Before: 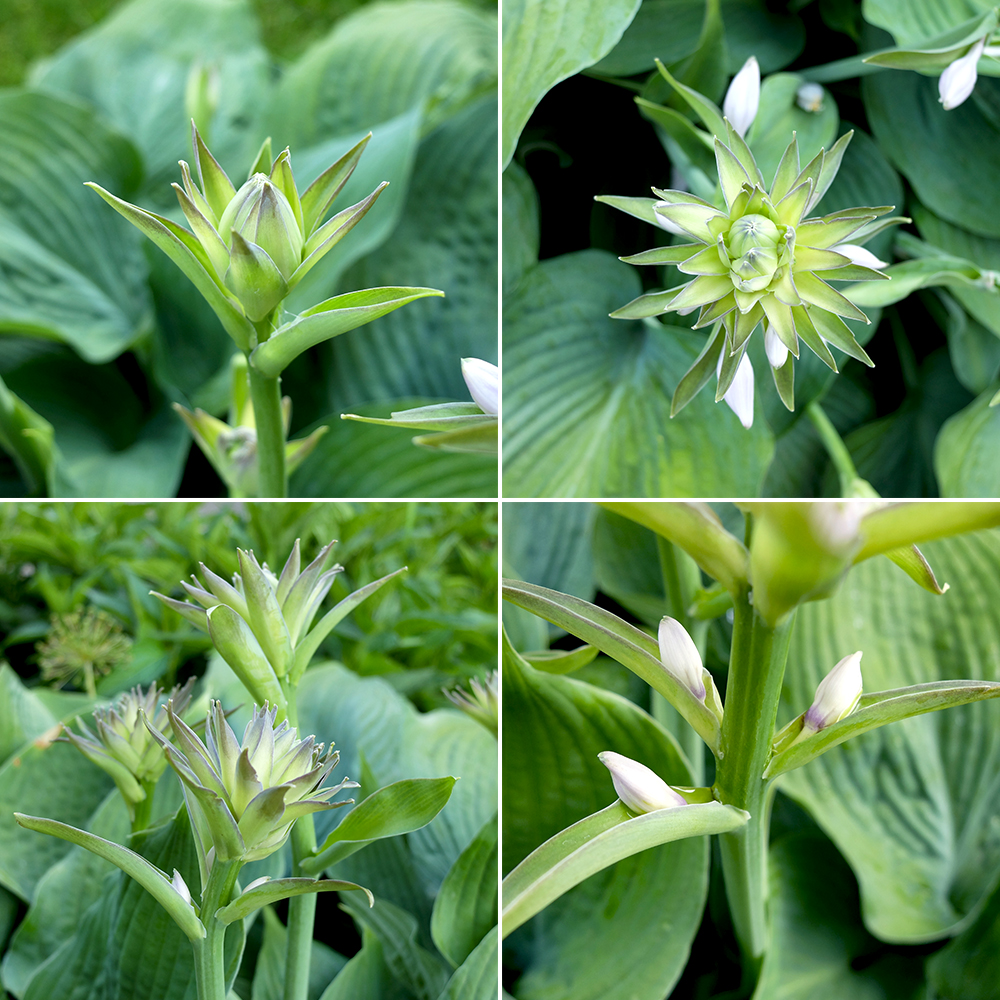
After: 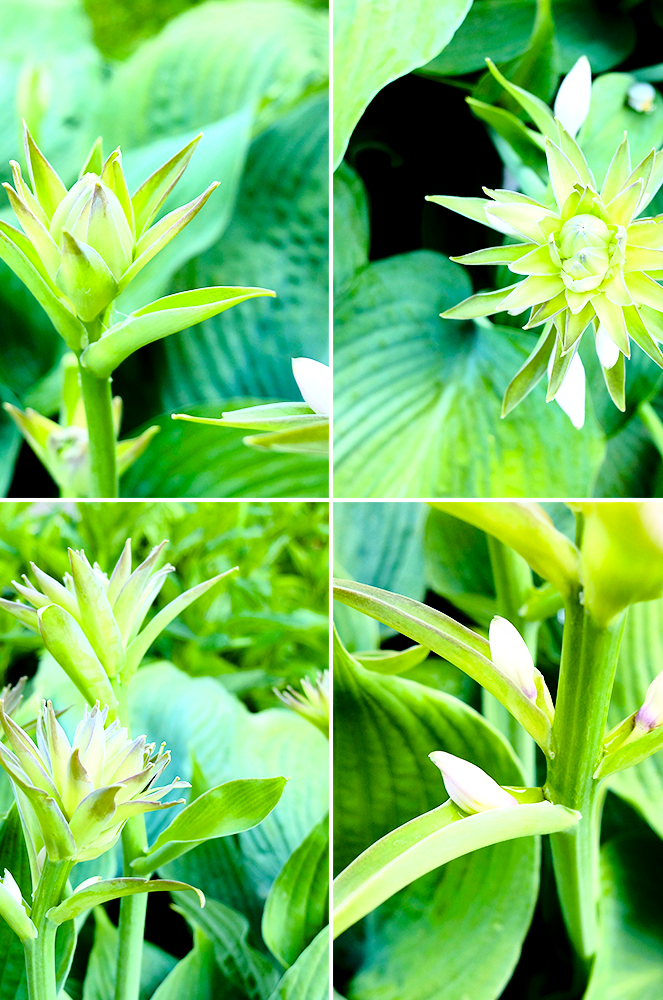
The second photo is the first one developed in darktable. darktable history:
crop: left 16.918%, right 16.701%
color balance rgb: perceptual saturation grading › global saturation 20%, perceptual saturation grading › highlights -14.121%, perceptual saturation grading › shadows 49.305%, global vibrance 14.813%
base curve: curves: ch0 [(0, 0) (0.028, 0.03) (0.121, 0.232) (0.46, 0.748) (0.859, 0.968) (1, 1)]
tone equalizer: -8 EV -0.438 EV, -7 EV -0.421 EV, -6 EV -0.322 EV, -5 EV -0.186 EV, -3 EV 0.235 EV, -2 EV 0.347 EV, -1 EV 0.403 EV, +0 EV 0.444 EV
